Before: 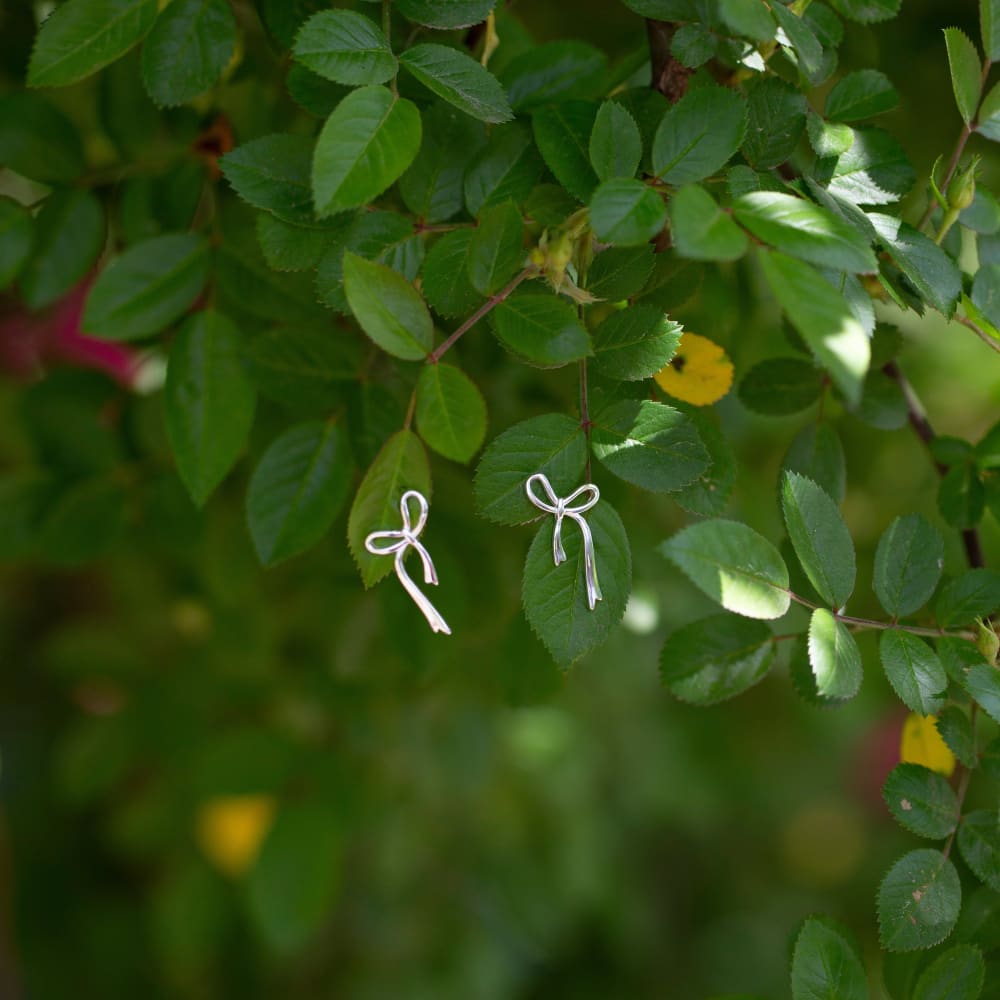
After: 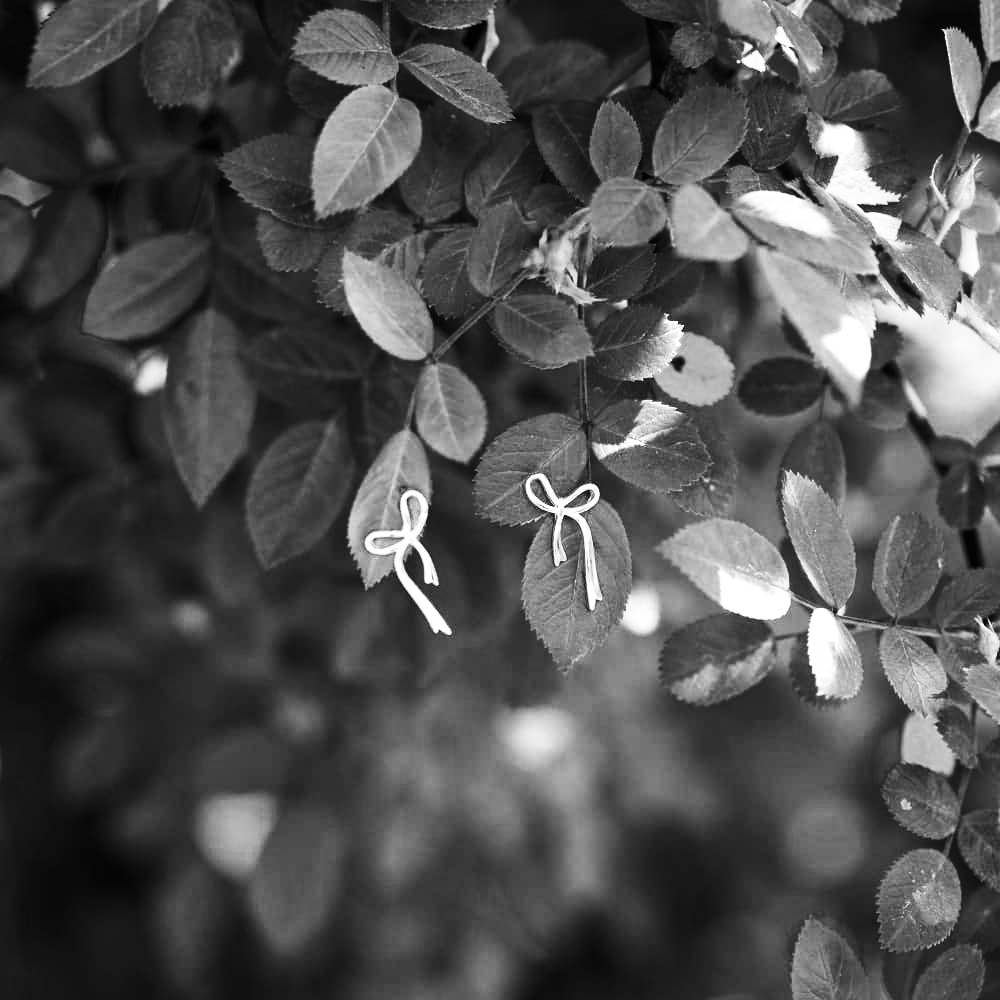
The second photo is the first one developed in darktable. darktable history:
color zones: curves: ch0 [(0.002, 0.589) (0.107, 0.484) (0.146, 0.249) (0.217, 0.352) (0.309, 0.525) (0.39, 0.404) (0.455, 0.169) (0.597, 0.055) (0.724, 0.212) (0.775, 0.691) (0.869, 0.571) (1, 0.587)]; ch1 [(0, 0) (0.143, 0) (0.286, 0) (0.429, 0) (0.571, 0) (0.714, 0) (0.857, 0)]
contrast brightness saturation: contrast 0.28
base curve: curves: ch0 [(0, 0) (0.007, 0.004) (0.027, 0.03) (0.046, 0.07) (0.207, 0.54) (0.442, 0.872) (0.673, 0.972) (1, 1)], preserve colors none
